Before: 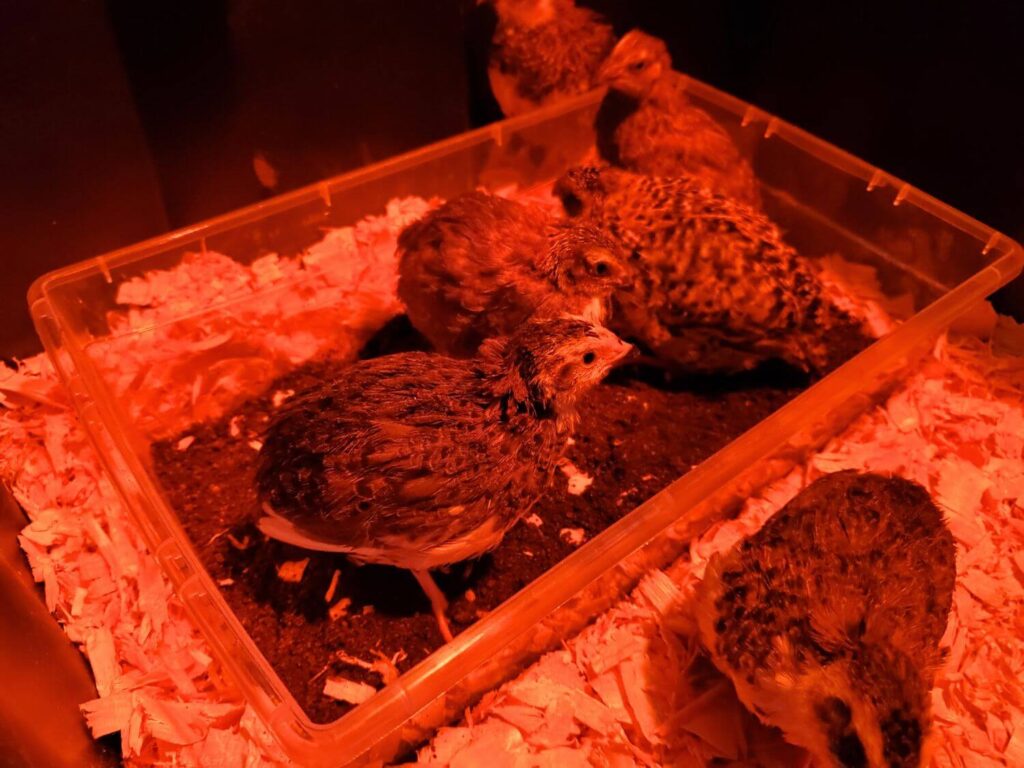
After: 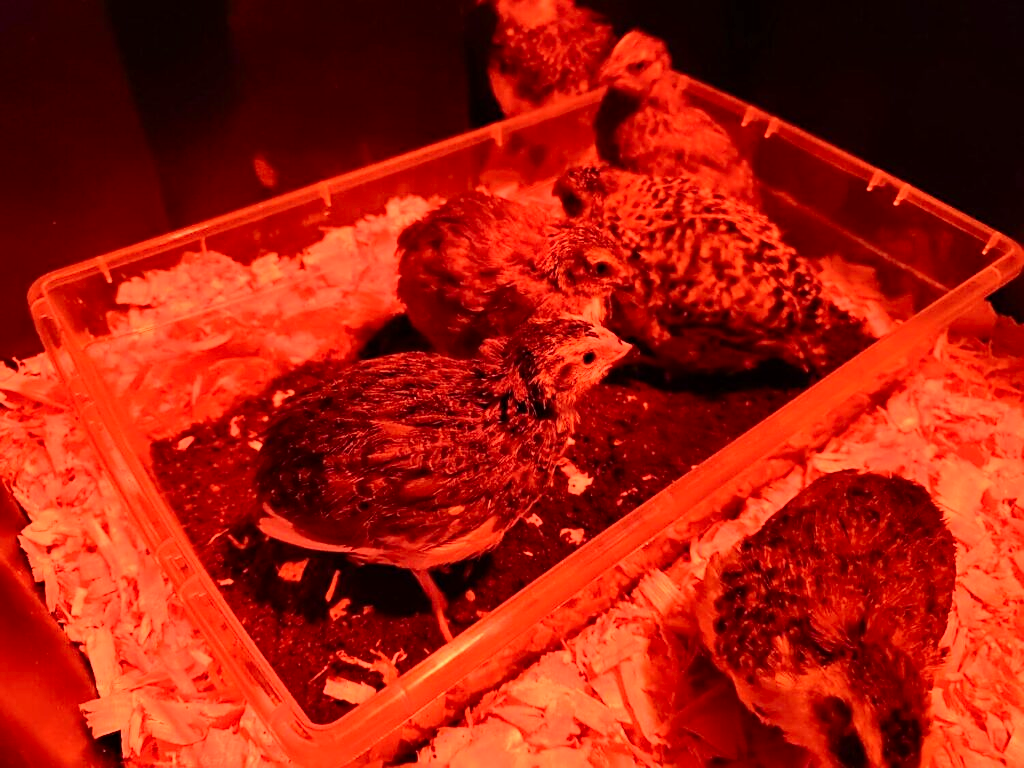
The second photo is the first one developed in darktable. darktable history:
shadows and highlights: shadows 30.86, highlights 0, soften with gaussian
sharpen: on, module defaults
tone curve: curves: ch0 [(0, 0) (0.239, 0.248) (0.508, 0.606) (0.826, 0.855) (1, 0.945)]; ch1 [(0, 0) (0.401, 0.42) (0.442, 0.47) (0.492, 0.498) (0.511, 0.516) (0.555, 0.586) (0.681, 0.739) (1, 1)]; ch2 [(0, 0) (0.411, 0.433) (0.5, 0.504) (0.545, 0.574) (1, 1)], color space Lab, independent channels, preserve colors none
